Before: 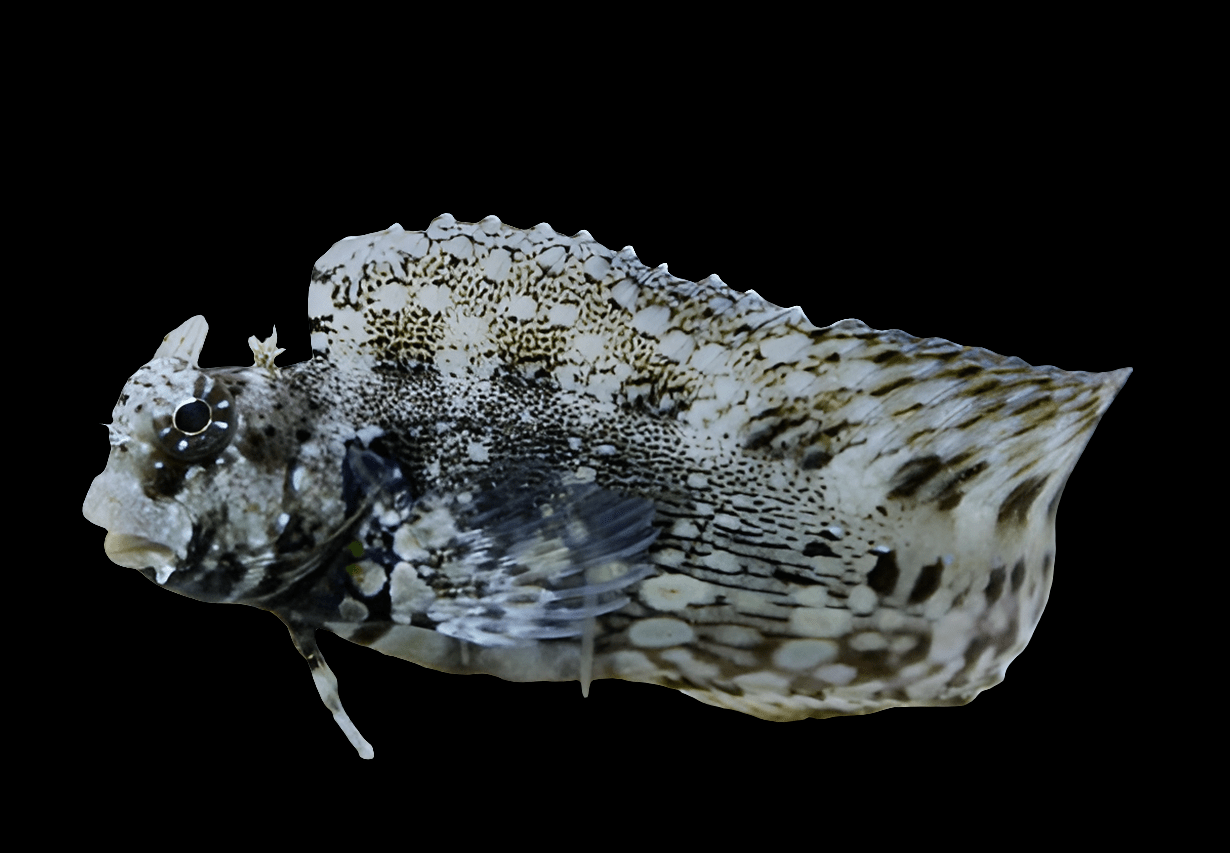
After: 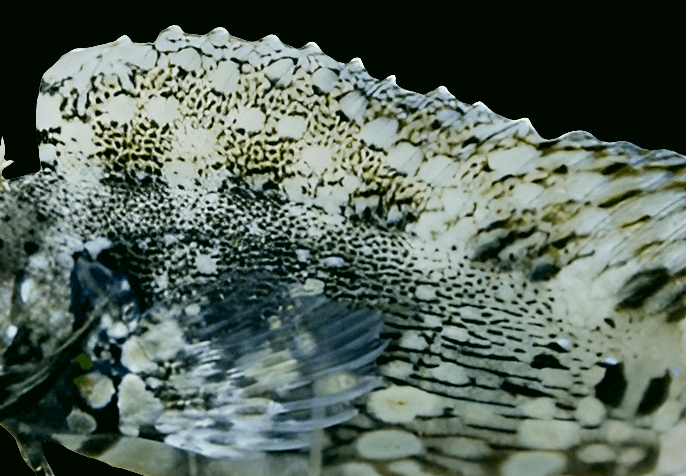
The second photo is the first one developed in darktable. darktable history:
color correction: highlights a* -0.482, highlights b* 9.48, shadows a* -9.48, shadows b* 0.803
filmic rgb: black relative exposure -15 EV, white relative exposure 3 EV, threshold 6 EV, target black luminance 0%, hardness 9.27, latitude 99%, contrast 0.912, shadows ↔ highlights balance 0.505%, add noise in highlights 0, color science v3 (2019), use custom middle-gray values true, iterations of high-quality reconstruction 0, contrast in highlights soft, enable highlight reconstruction true
crop and rotate: left 22.13%, top 22.054%, right 22.026%, bottom 22.102%
exposure: black level correction 0.001, exposure 0.675 EV, compensate highlight preservation false
